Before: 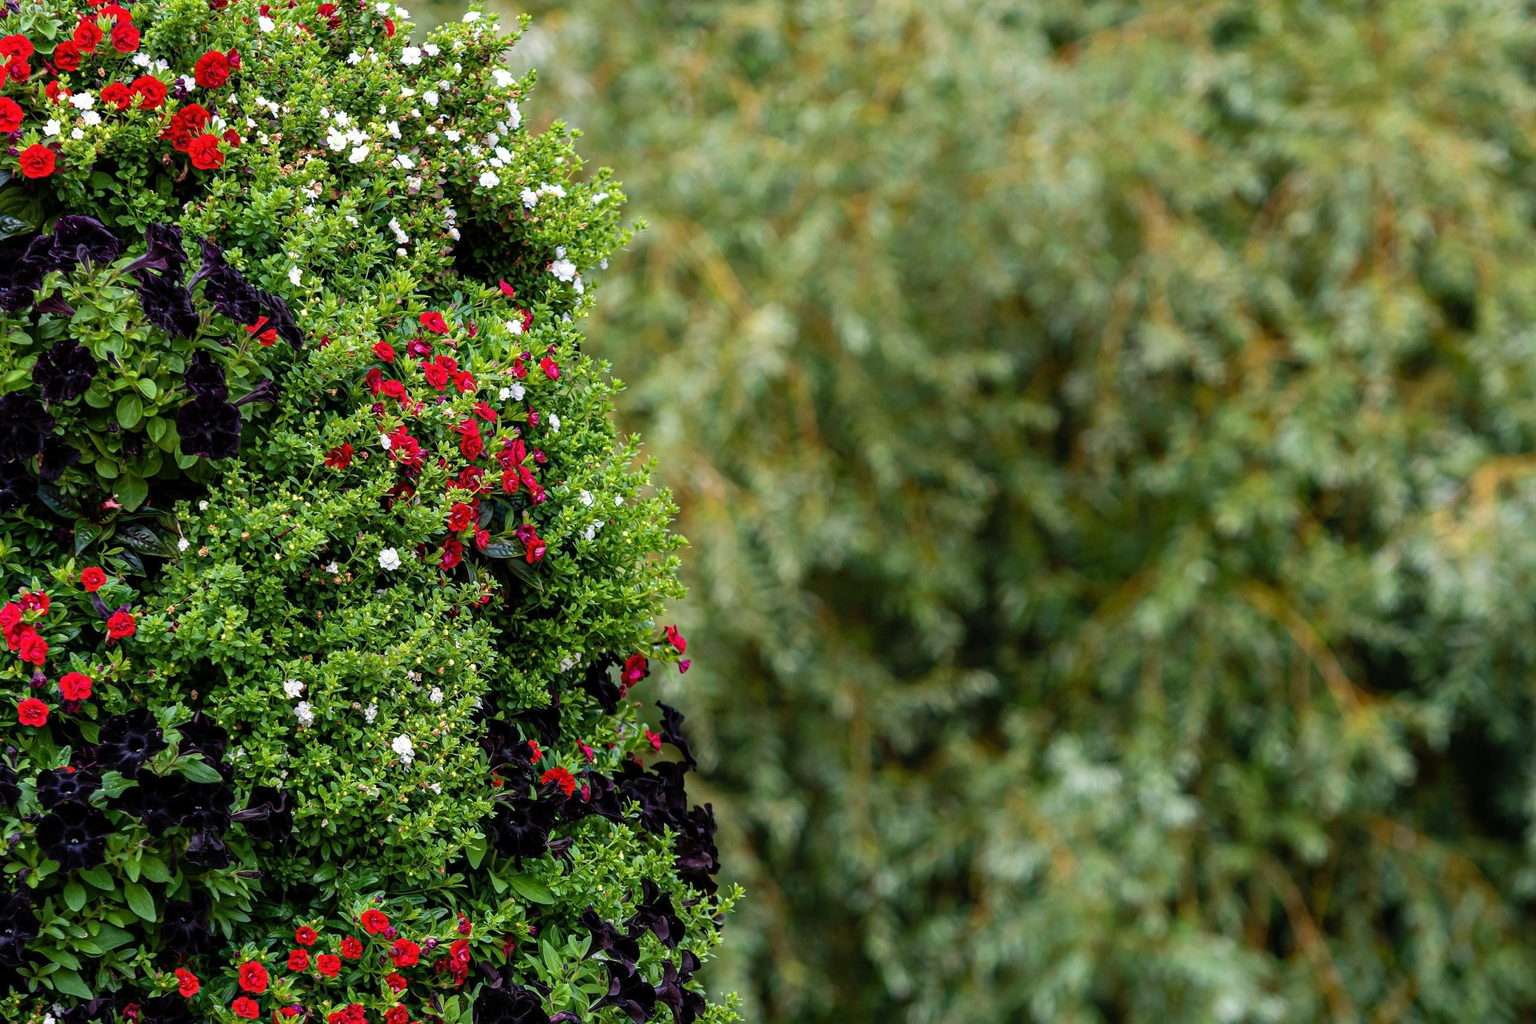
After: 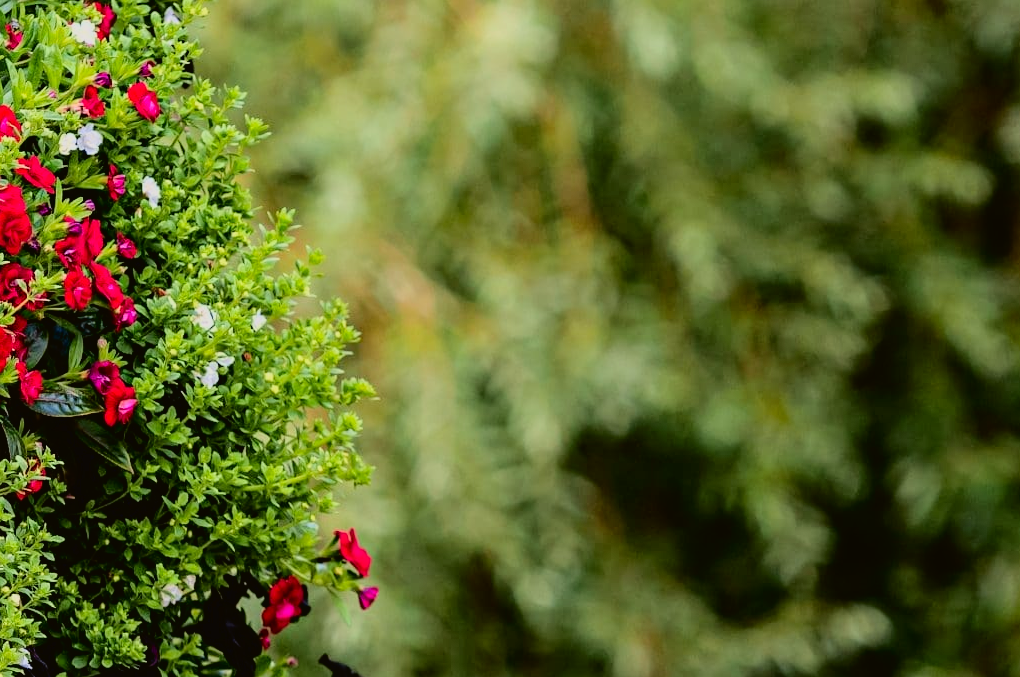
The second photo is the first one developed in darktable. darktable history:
contrast brightness saturation: contrast 0.085, saturation 0.197
crop: left 30.224%, top 30.084%, right 29.906%, bottom 30.241%
tone curve: curves: ch0 [(0, 0.021) (0.049, 0.044) (0.152, 0.14) (0.328, 0.377) (0.473, 0.543) (0.641, 0.705) (0.85, 0.894) (1, 0.969)]; ch1 [(0, 0) (0.302, 0.331) (0.427, 0.433) (0.472, 0.47) (0.502, 0.503) (0.527, 0.521) (0.564, 0.58) (0.614, 0.626) (0.677, 0.701) (0.859, 0.885) (1, 1)]; ch2 [(0, 0) (0.33, 0.301) (0.447, 0.44) (0.487, 0.496) (0.502, 0.516) (0.535, 0.563) (0.565, 0.593) (0.618, 0.628) (1, 1)], color space Lab, independent channels, preserve colors none
filmic rgb: black relative exposure -7.41 EV, white relative exposure 4.85 EV, threshold 5.96 EV, hardness 3.4, color science v6 (2022), enable highlight reconstruction true
